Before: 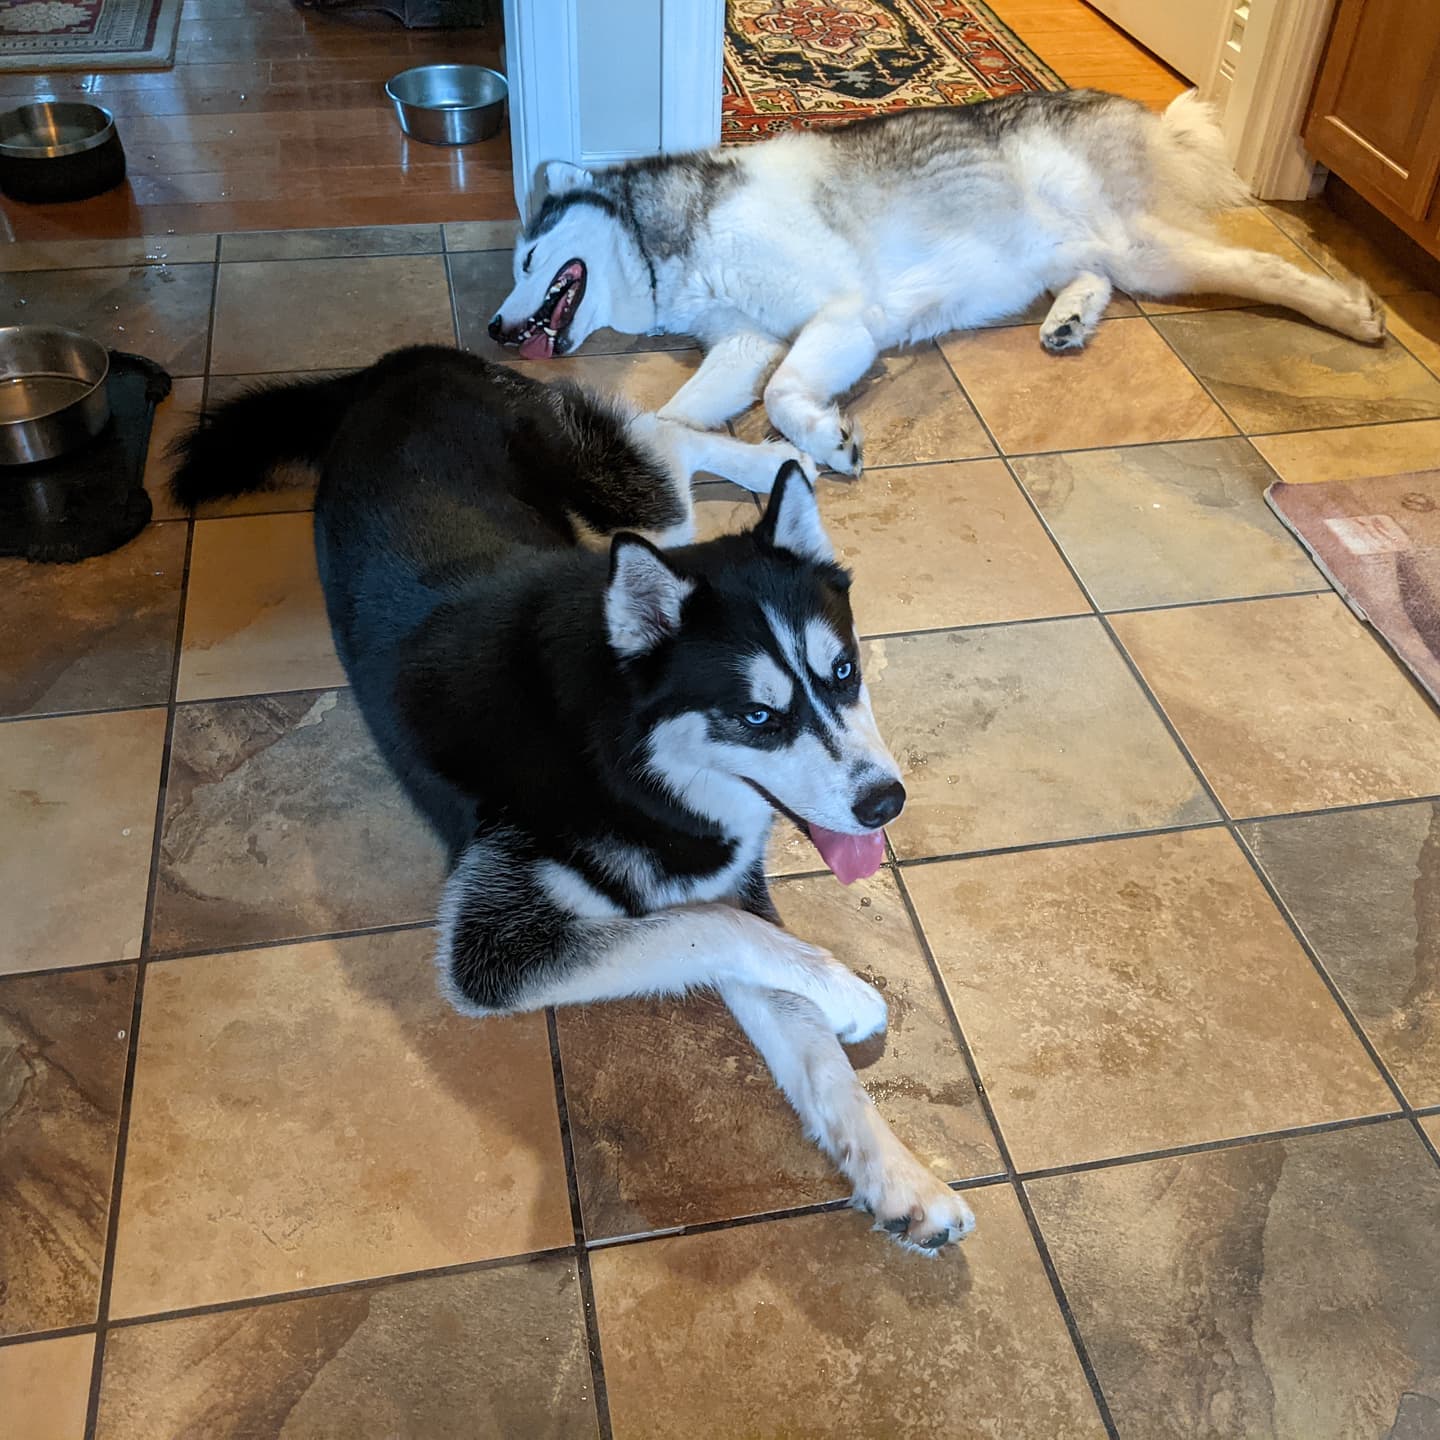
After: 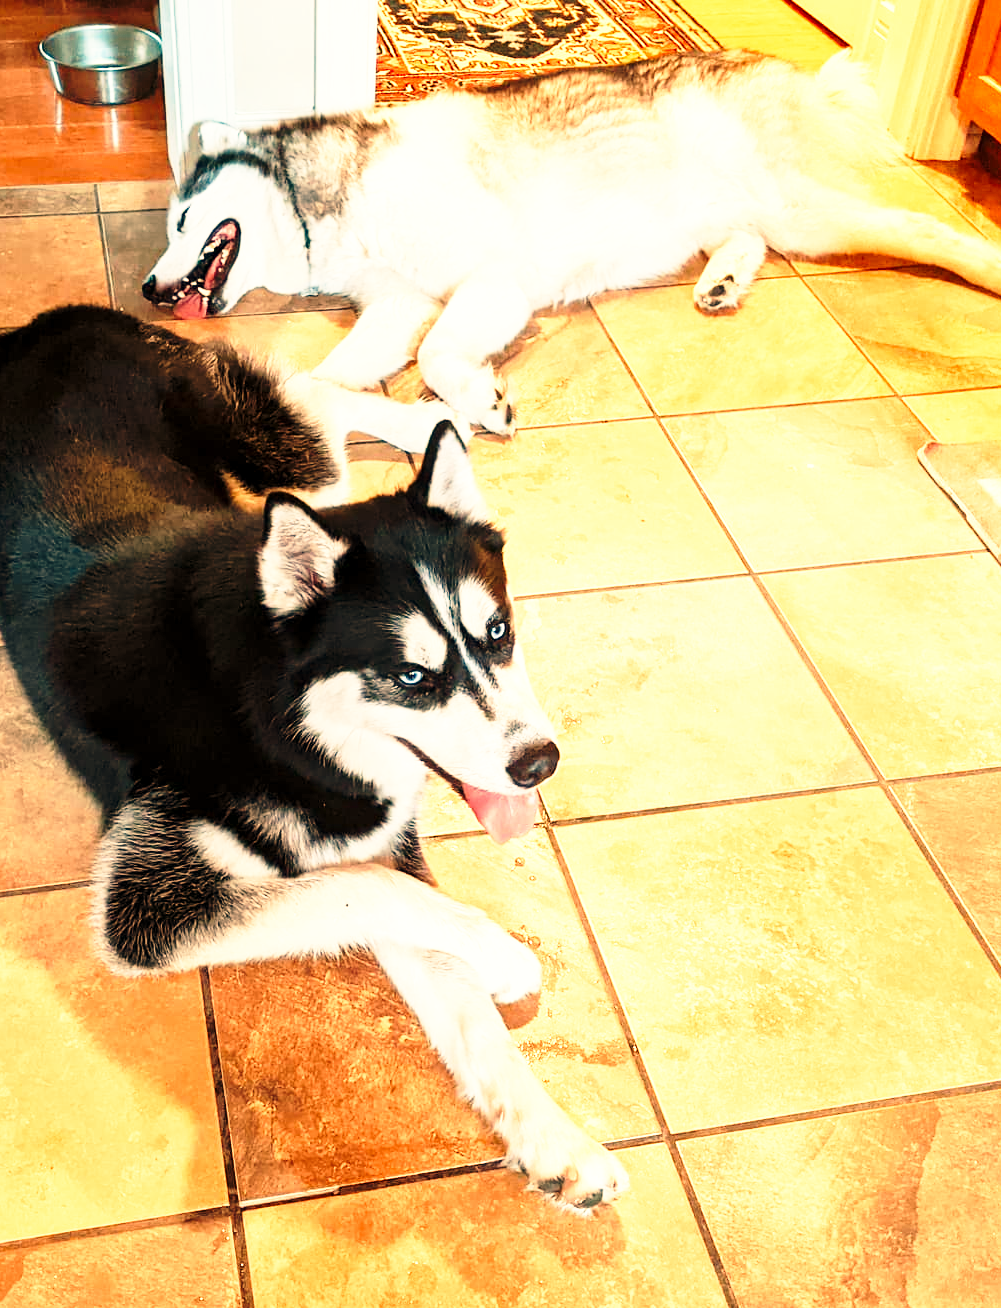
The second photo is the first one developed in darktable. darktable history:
exposure: black level correction 0.001, exposure 0.5 EV, compensate exposure bias true, compensate highlight preservation false
white balance: red 1.467, blue 0.684
crop and rotate: left 24.034%, top 2.838%, right 6.406%, bottom 6.299%
base curve: curves: ch0 [(0, 0) (0.026, 0.03) (0.109, 0.232) (0.351, 0.748) (0.669, 0.968) (1, 1)], preserve colors none
